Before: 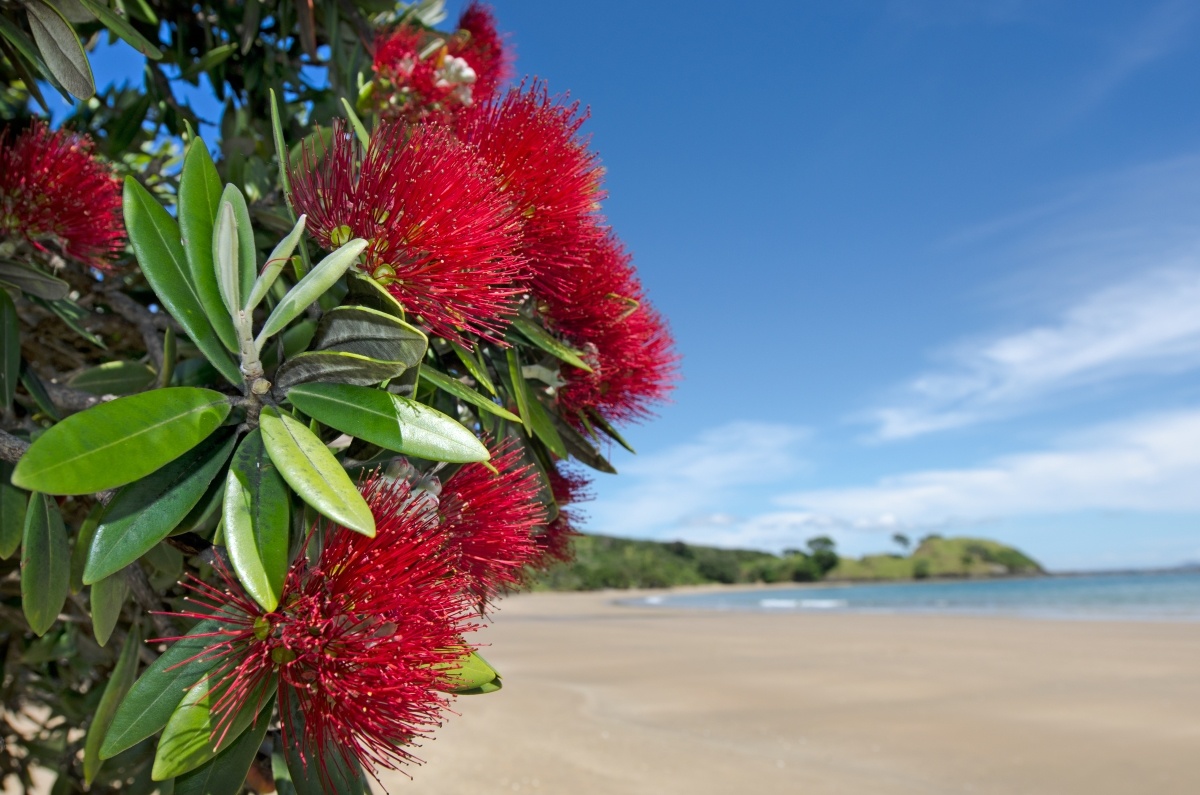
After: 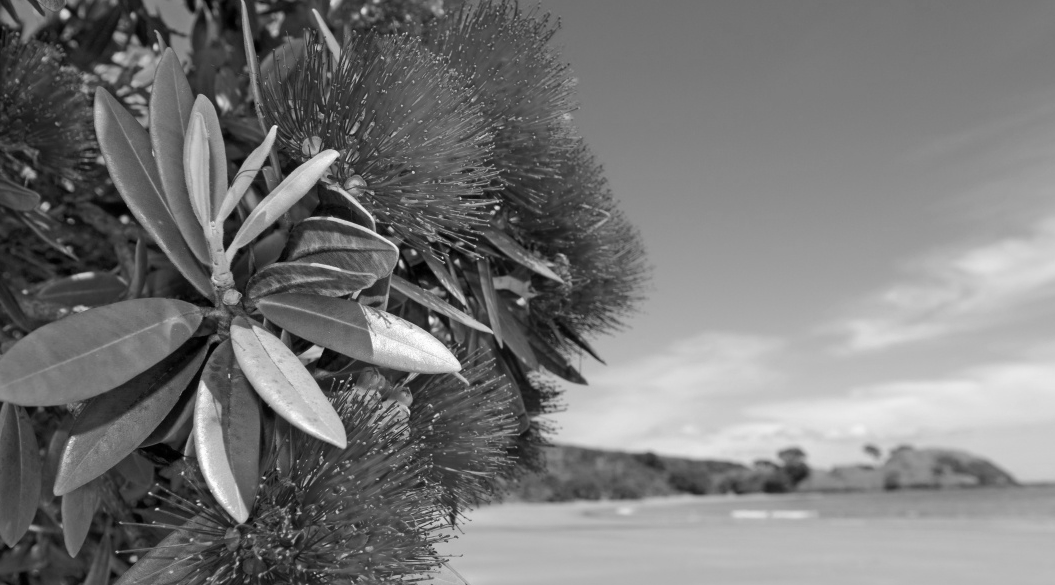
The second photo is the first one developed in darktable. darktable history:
monochrome: a -3.63, b -0.465
crop and rotate: left 2.425%, top 11.305%, right 9.6%, bottom 15.08%
